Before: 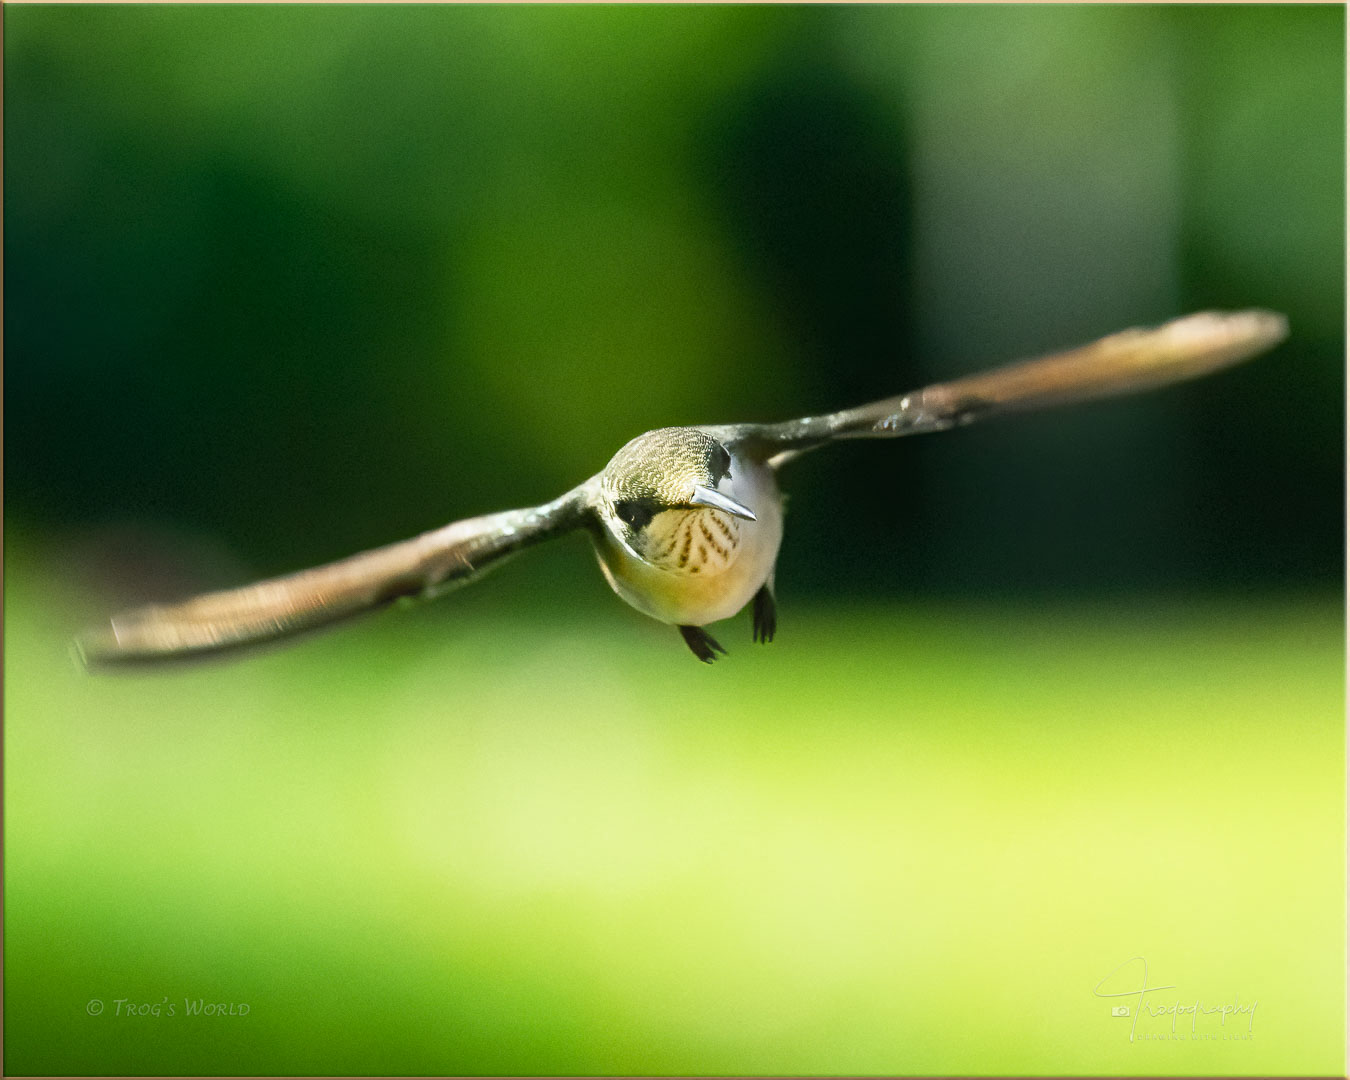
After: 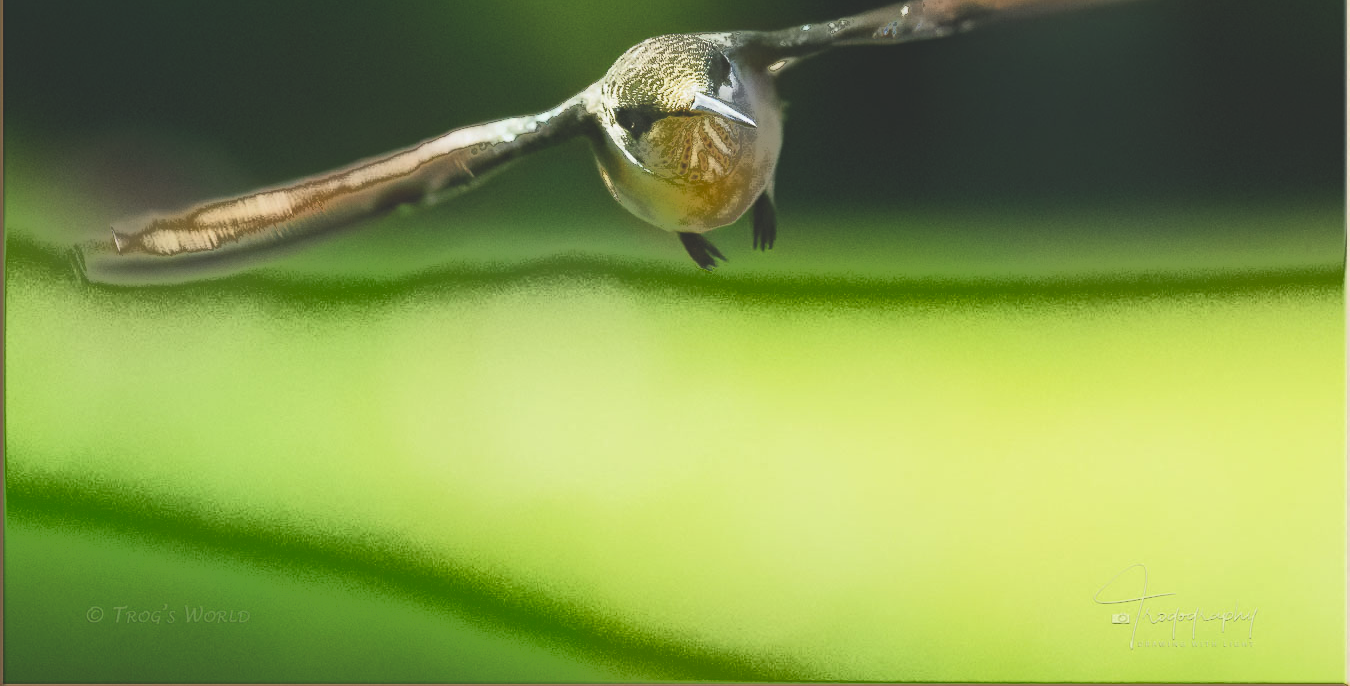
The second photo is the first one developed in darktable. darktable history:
exposure: black level correction -0.025, exposure -0.117 EV, compensate highlight preservation false
crop and rotate: top 36.435%
fill light: exposure -0.73 EV, center 0.69, width 2.2
